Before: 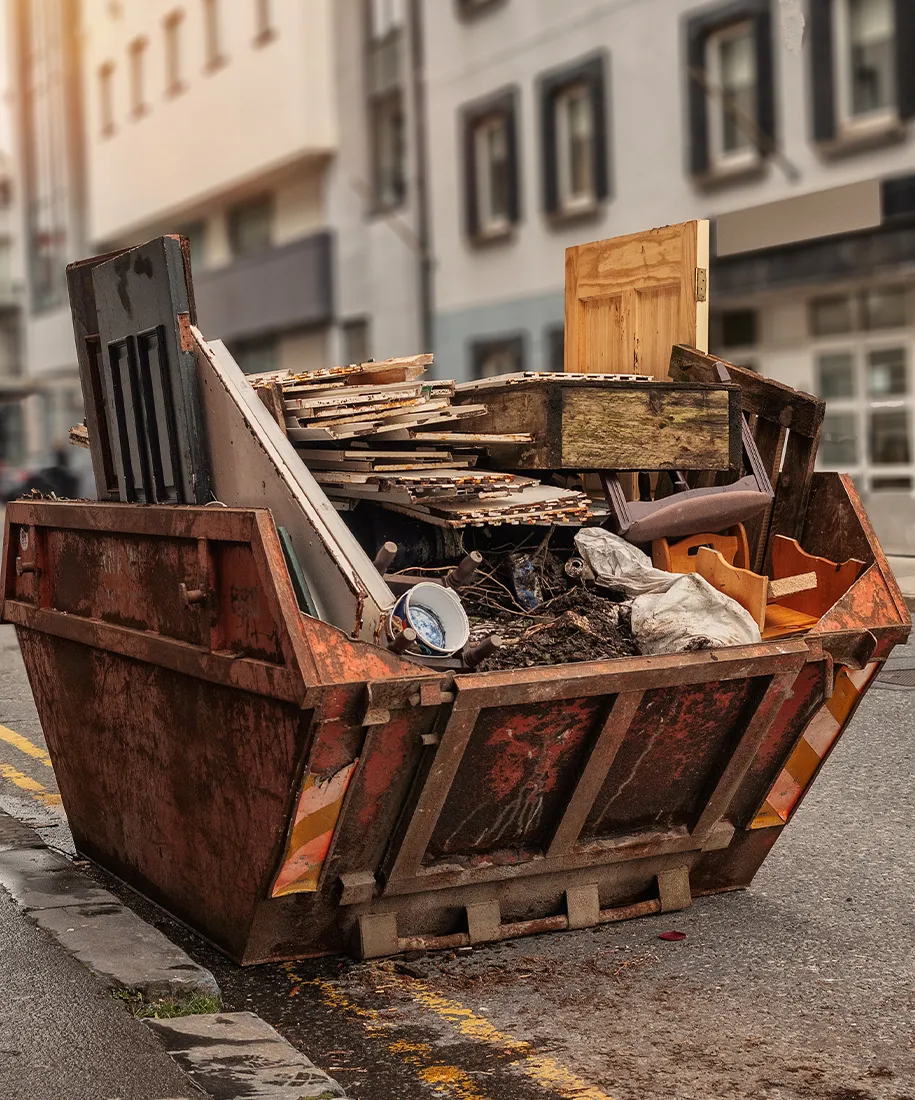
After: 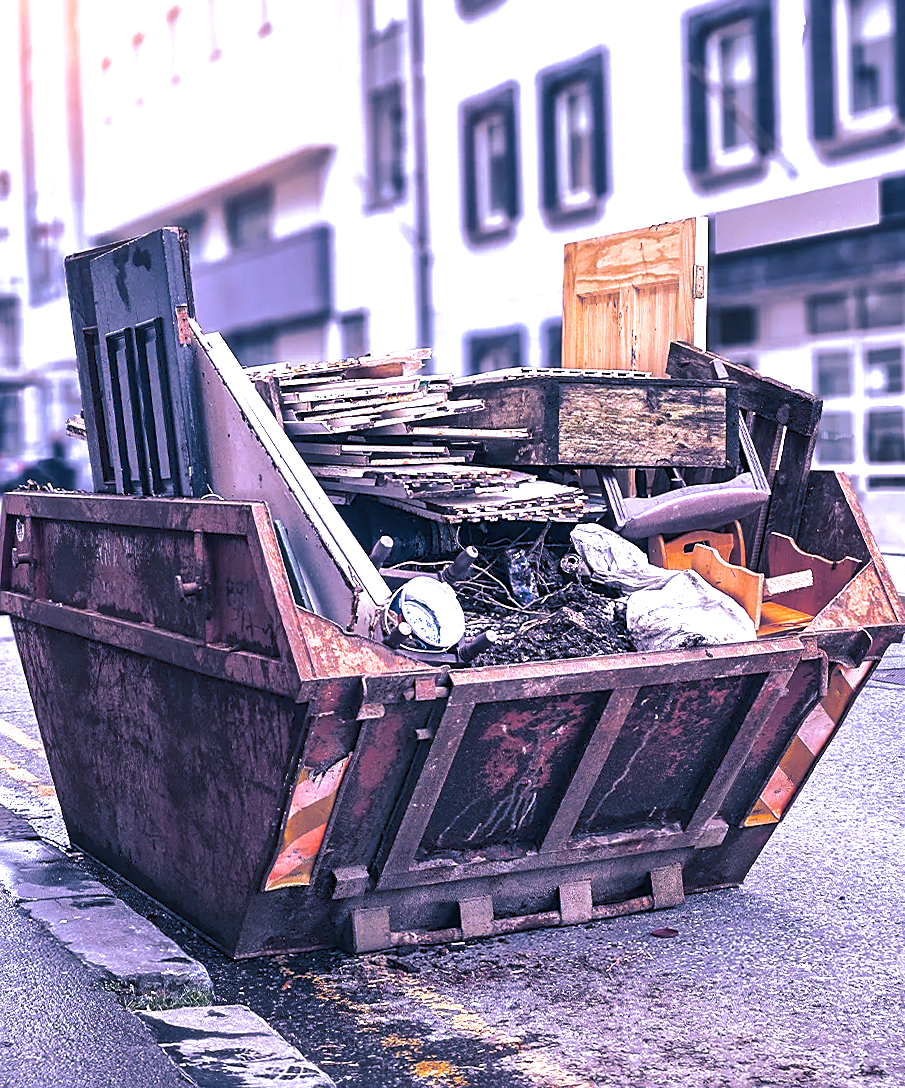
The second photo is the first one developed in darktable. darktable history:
exposure: black level correction 0, exposure 1.1 EV, compensate highlight preservation false
sharpen: on, module defaults
split-toning: shadows › hue 226.8°, shadows › saturation 0.84
tone equalizer: on, module defaults
crop and rotate: angle -0.5°
rgb curve: curves: ch0 [(0, 0) (0.093, 0.159) (0.241, 0.265) (0.414, 0.42) (1, 1)], compensate middle gray true, preserve colors basic power
white balance: red 0.98, blue 1.61
